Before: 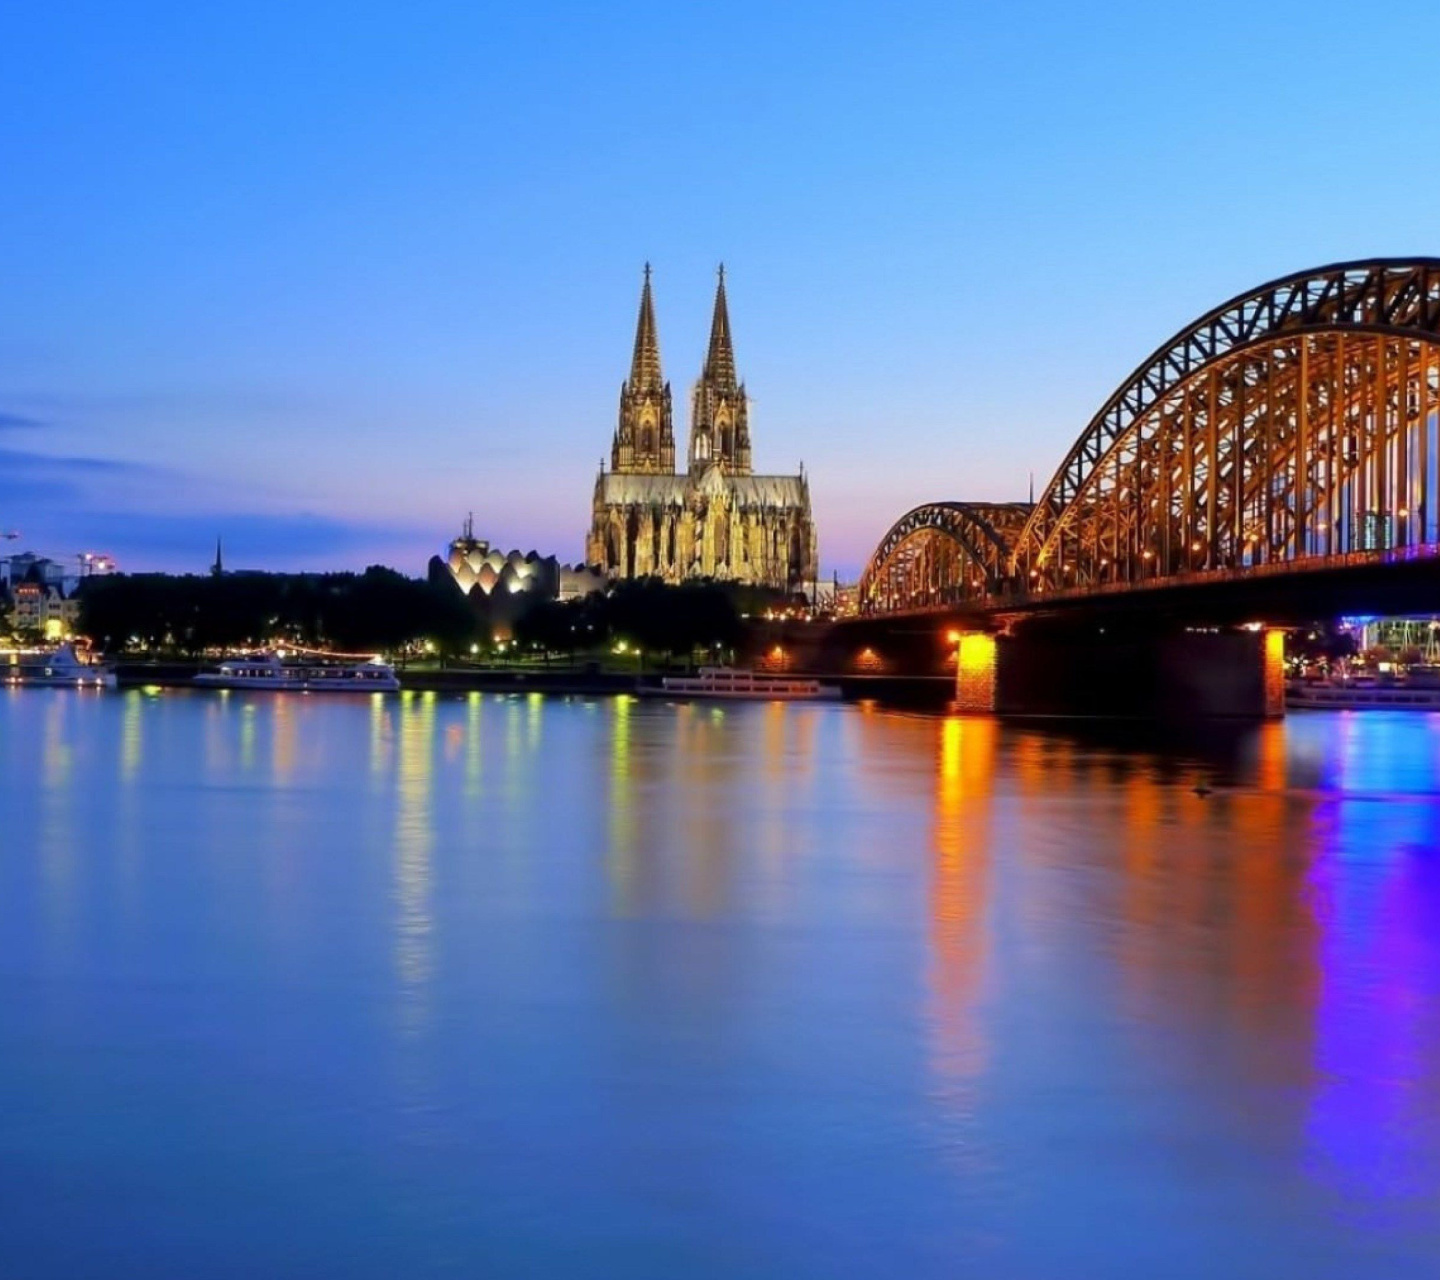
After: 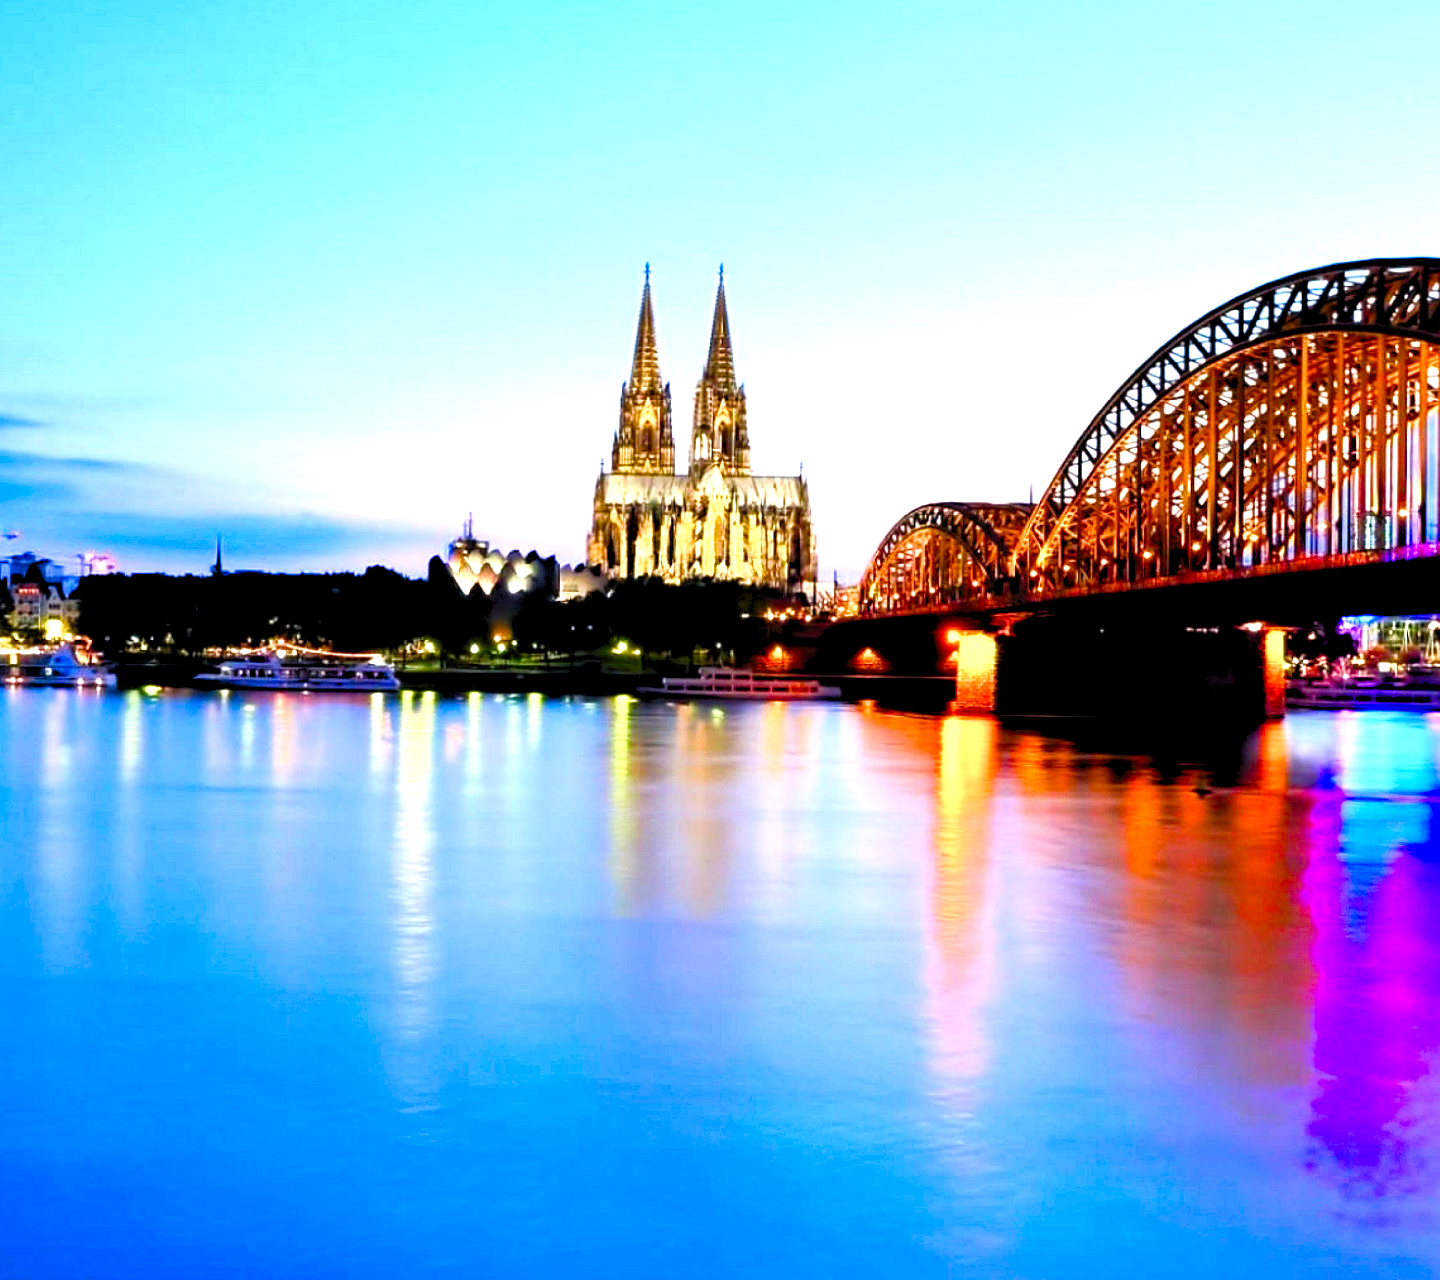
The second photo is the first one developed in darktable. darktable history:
tone equalizer: -8 EV -0.75 EV, -7 EV -0.7 EV, -6 EV -0.6 EV, -5 EV -0.4 EV, -3 EV 0.4 EV, -2 EV 0.6 EV, -1 EV 0.7 EV, +0 EV 0.75 EV, edges refinement/feathering 500, mask exposure compensation -1.57 EV, preserve details no
color balance rgb: perceptual saturation grading › highlights -29.58%, perceptual saturation grading › mid-tones 29.47%, perceptual saturation grading › shadows 59.73%, perceptual brilliance grading › global brilliance -17.79%, perceptual brilliance grading › highlights 28.73%, global vibrance 15.44%
levels: levels [0.036, 0.364, 0.827]
